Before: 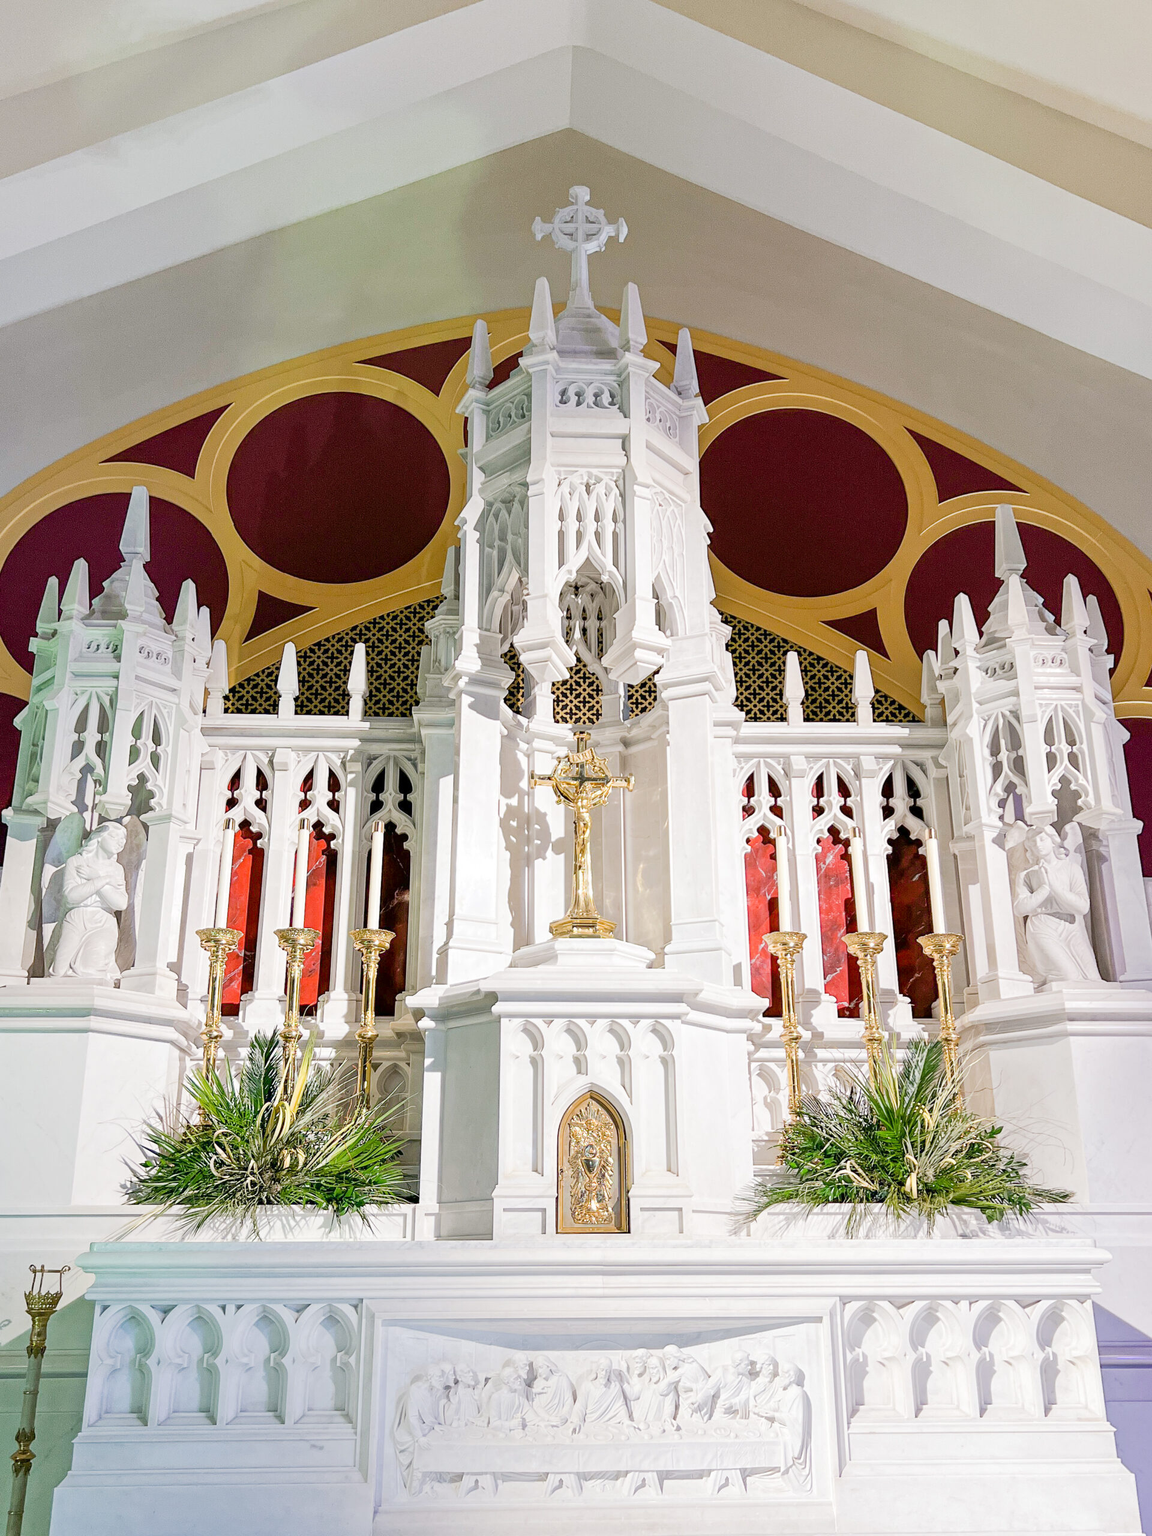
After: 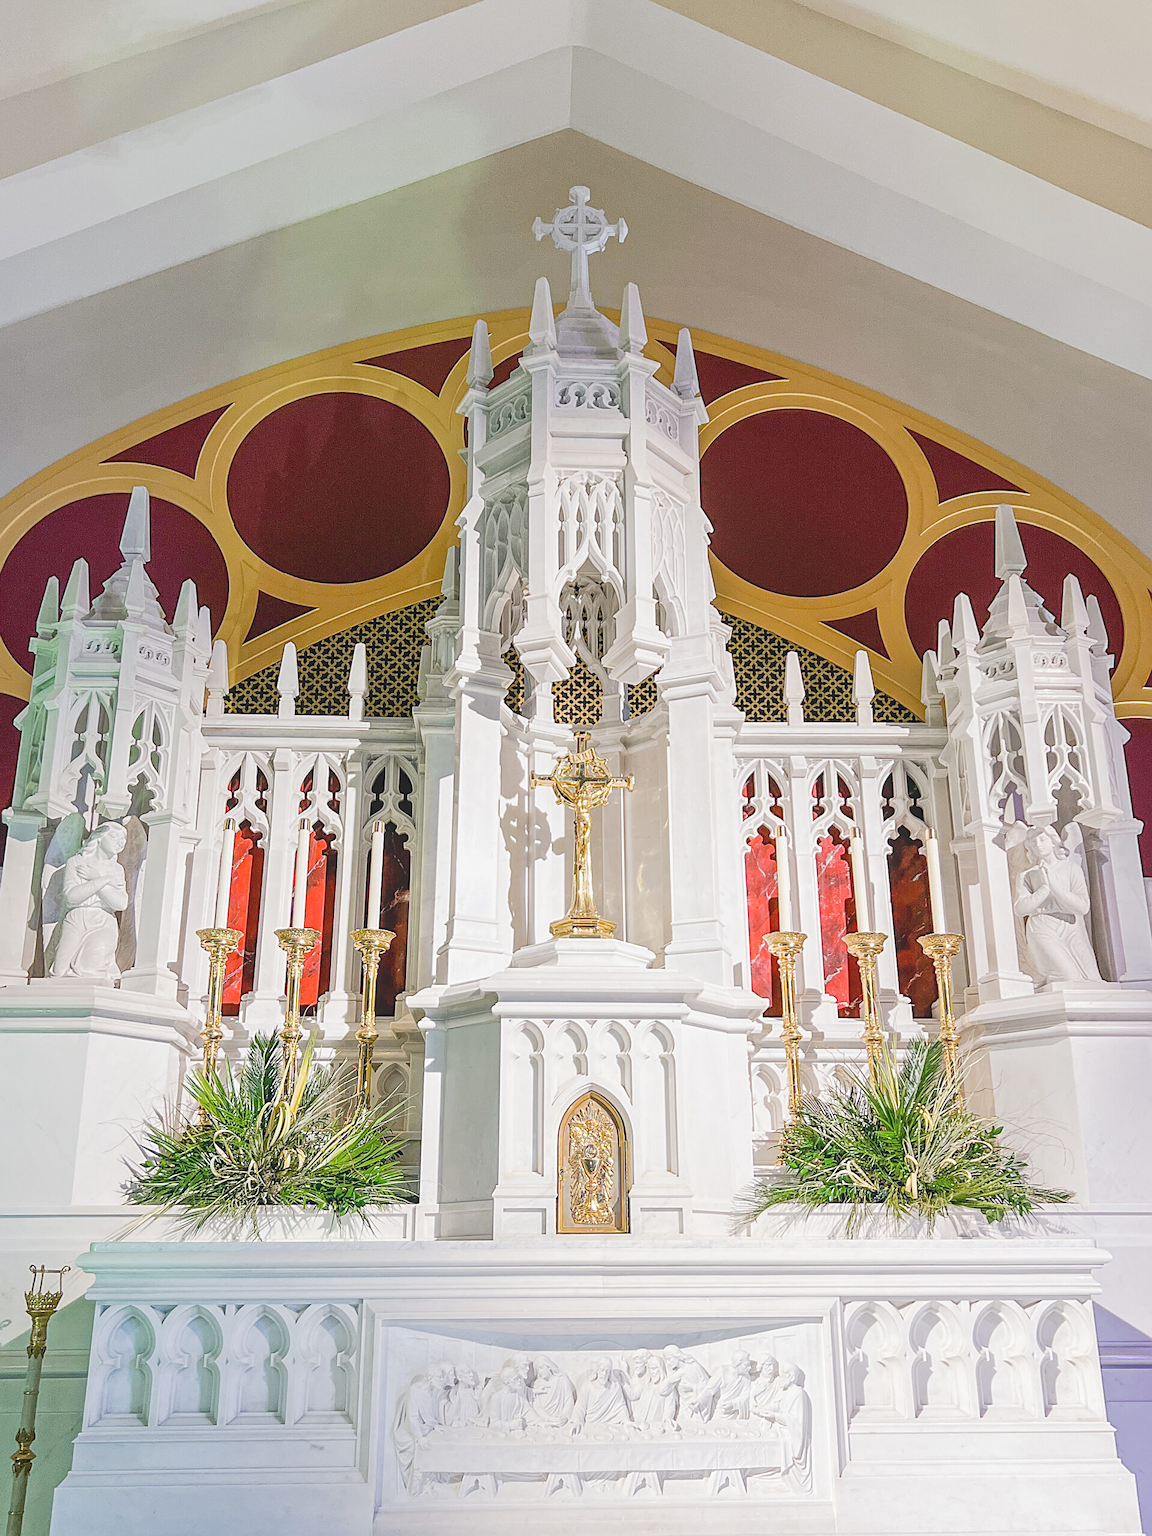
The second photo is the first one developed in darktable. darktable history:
local contrast: highlights 48%, shadows 0%, detail 100%
sharpen: on, module defaults
